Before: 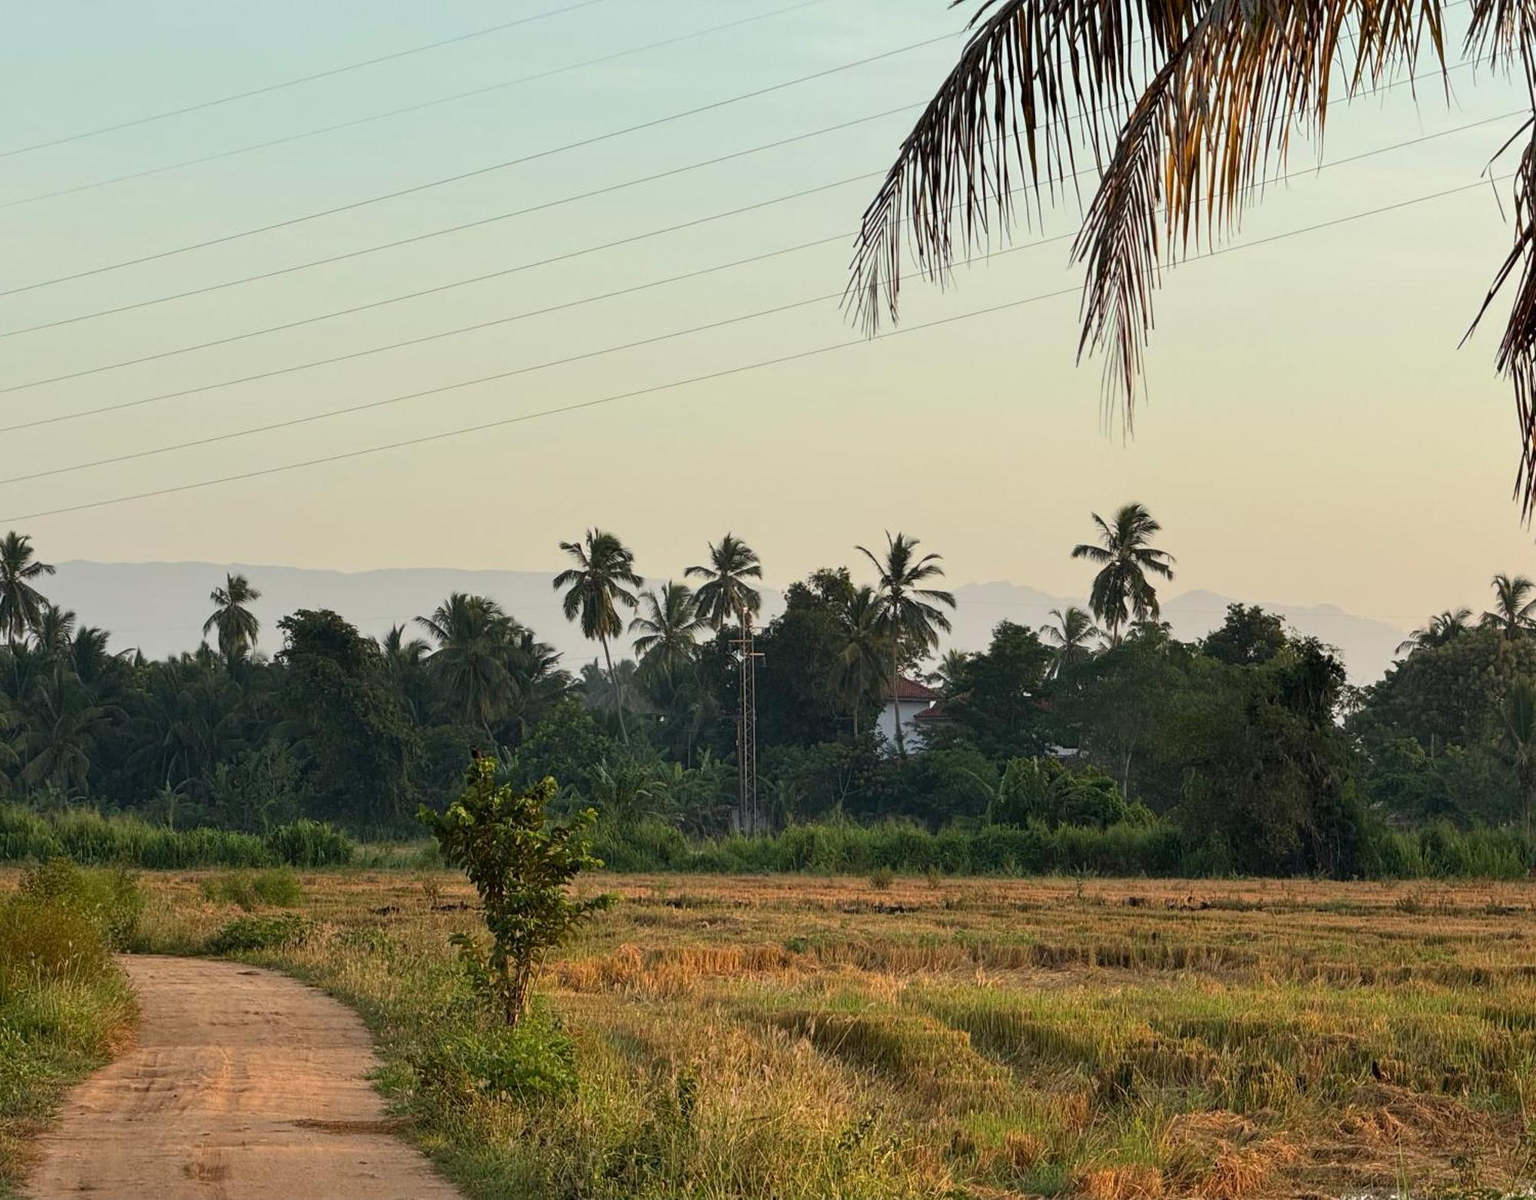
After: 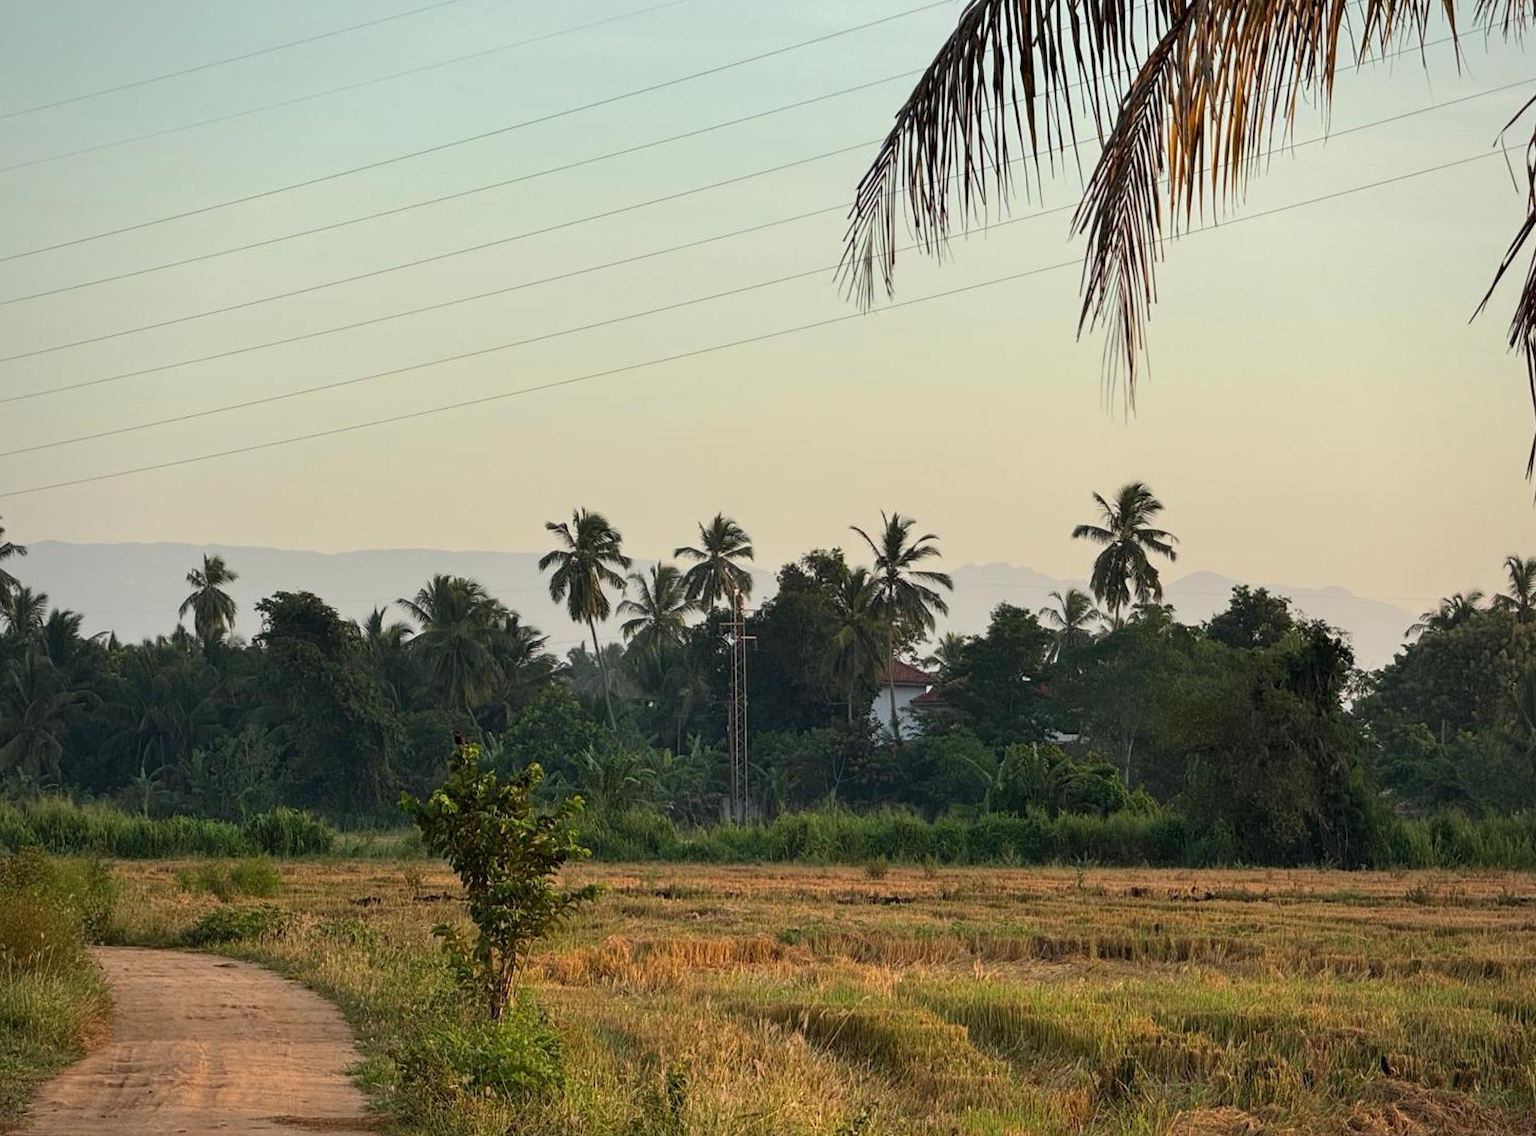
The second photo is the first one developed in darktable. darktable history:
crop: left 1.932%, top 2.927%, right 0.768%, bottom 4.986%
levels: mode automatic
vignetting: fall-off radius 94.45%, brightness -0.58, saturation -0.252
